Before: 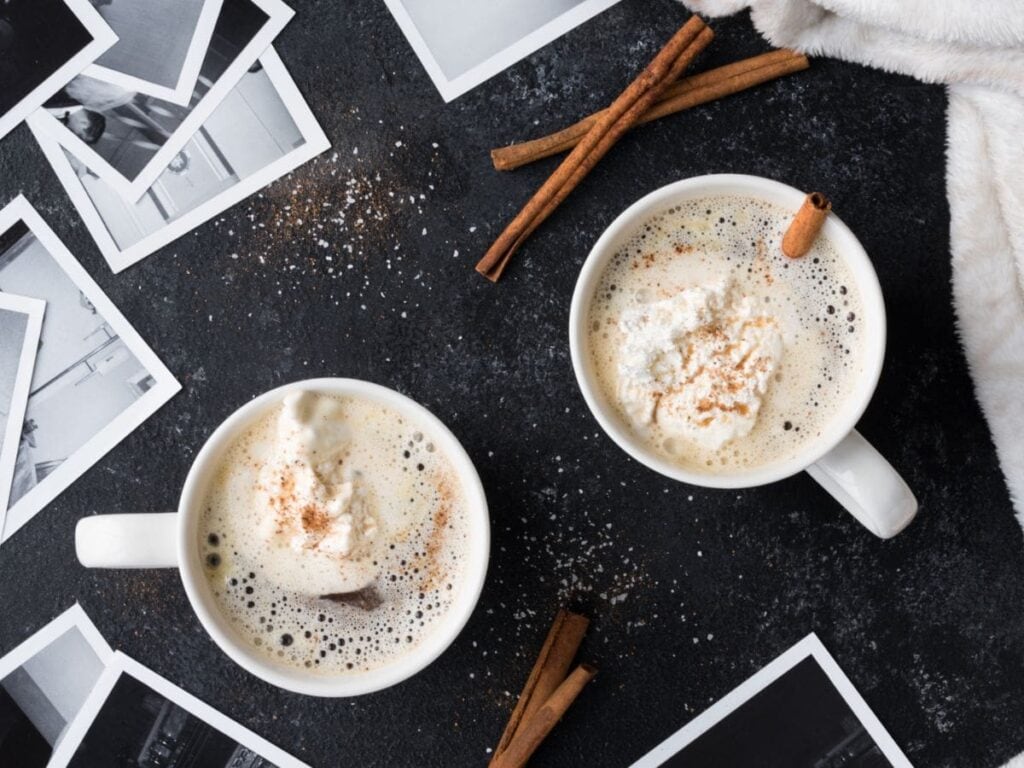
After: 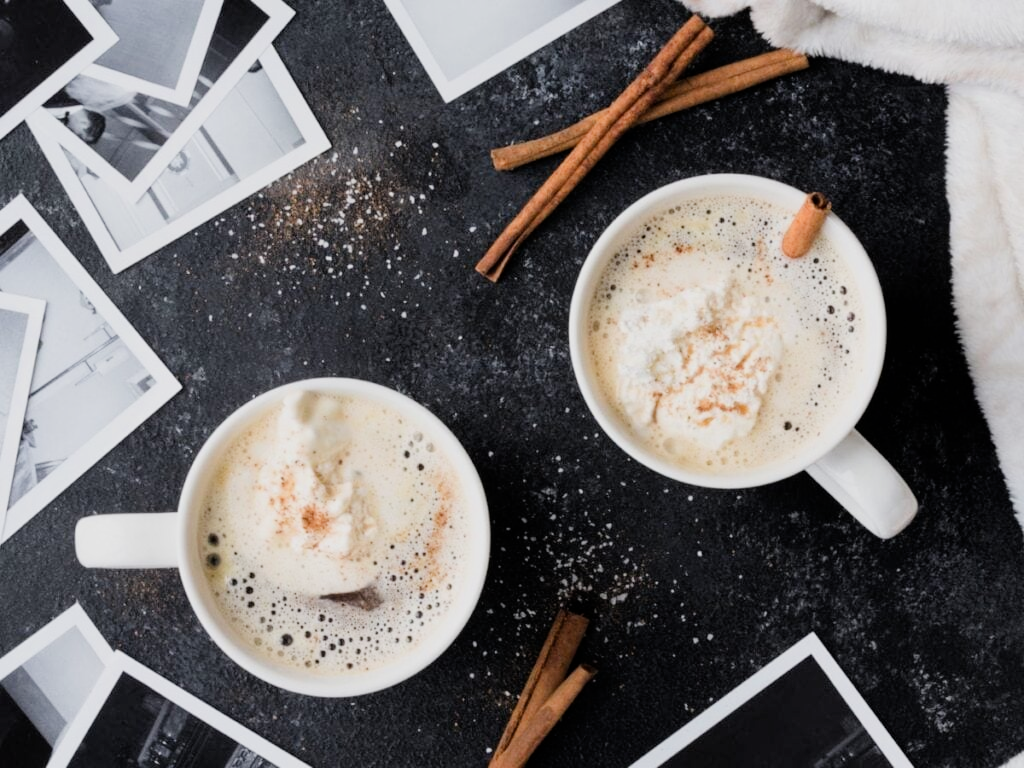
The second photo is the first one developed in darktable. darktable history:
exposure: exposure 0.608 EV, compensate exposure bias true, compensate highlight preservation false
filmic rgb: black relative exposure -7.65 EV, white relative exposure 4.56 EV, threshold 3.02 EV, hardness 3.61, enable highlight reconstruction true
